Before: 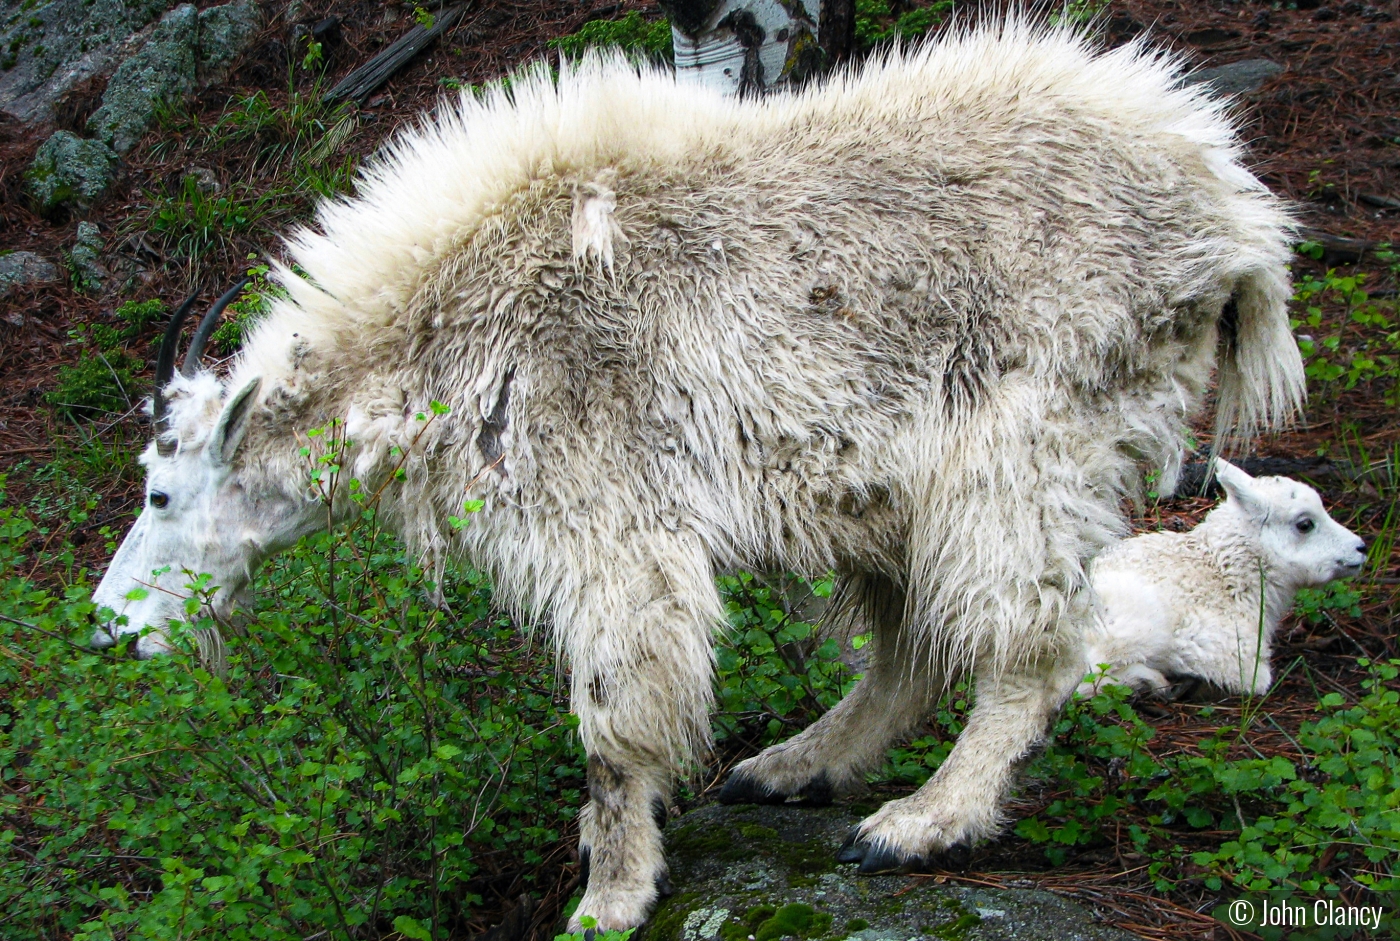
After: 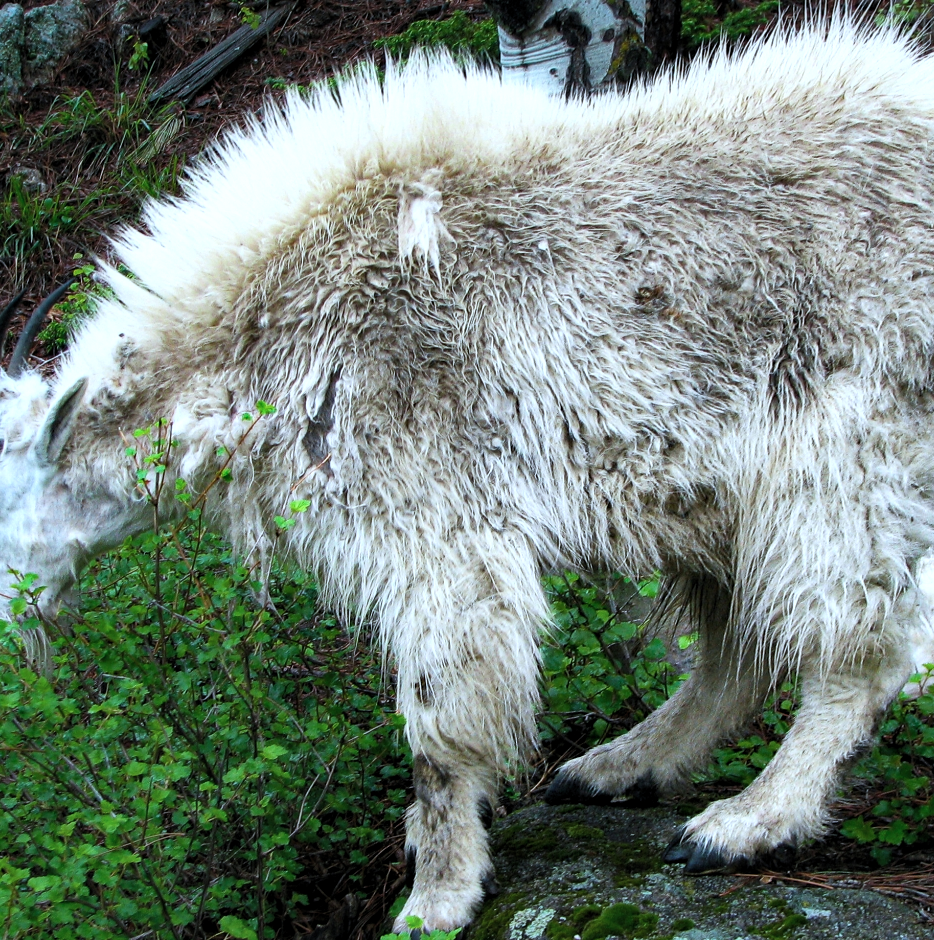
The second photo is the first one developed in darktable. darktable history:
shadows and highlights: shadows 32.46, highlights -46.05, compress 49.79%, soften with gaussian
levels: levels [0.026, 0.507, 0.987]
exposure: exposure 0.128 EV, compensate exposure bias true, compensate highlight preservation false
crop and rotate: left 12.494%, right 20.732%
color correction: highlights a* -4.09, highlights b* -11.1
